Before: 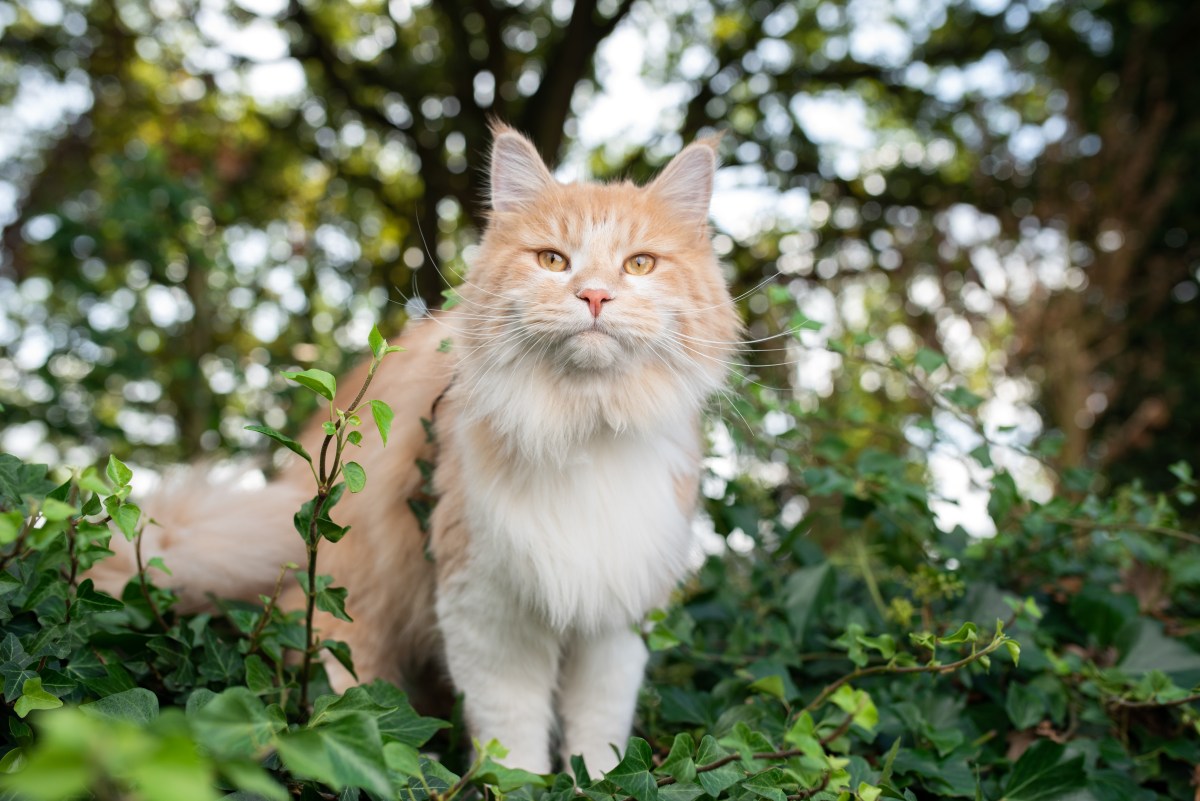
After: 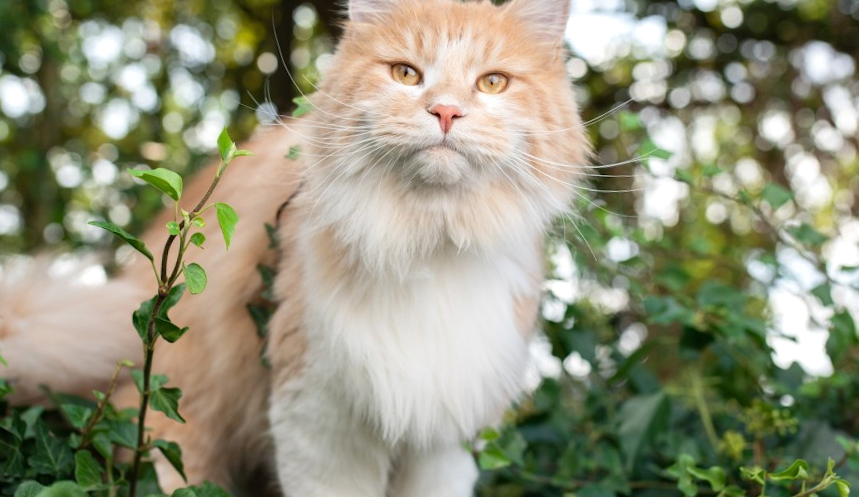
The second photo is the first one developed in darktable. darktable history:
exposure: exposure 0.127 EV, compensate highlight preservation false
crop and rotate: angle -3.37°, left 9.79%, top 20.73%, right 12.42%, bottom 11.82%
